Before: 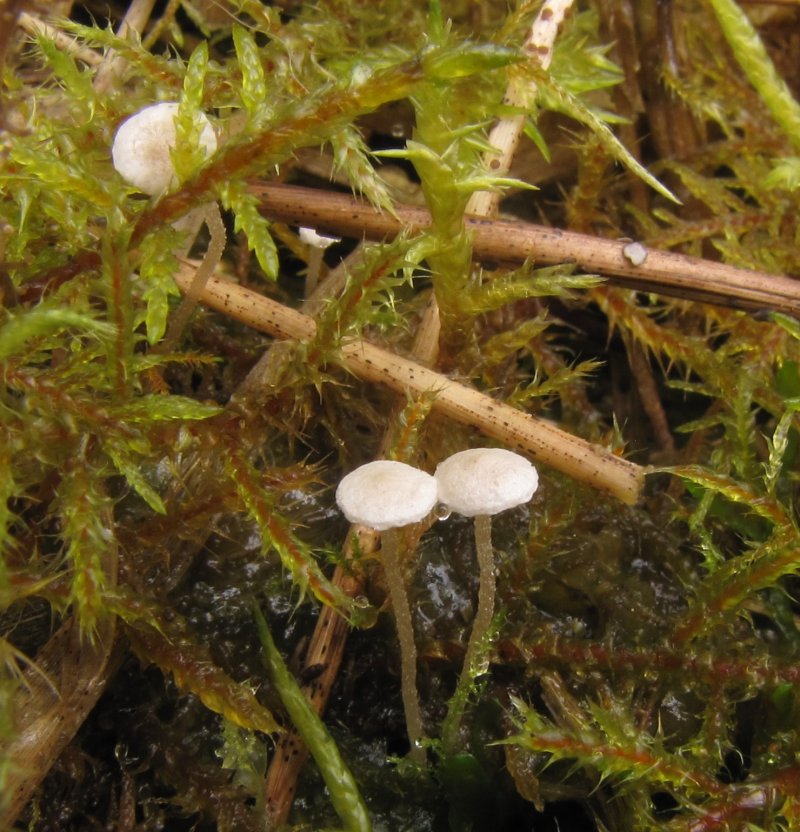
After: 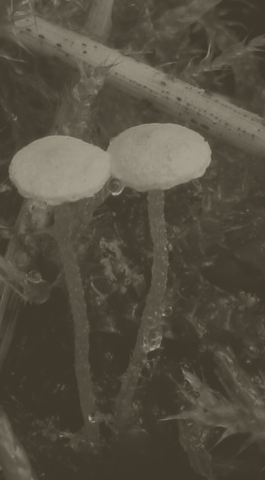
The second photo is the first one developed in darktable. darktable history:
colorize: hue 41.44°, saturation 22%, source mix 60%, lightness 10.61%
crop: left 40.878%, top 39.176%, right 25.993%, bottom 3.081%
tone curve: curves: ch0 [(0, 0.211) (0.15, 0.25) (1, 0.953)], color space Lab, independent channels, preserve colors none
